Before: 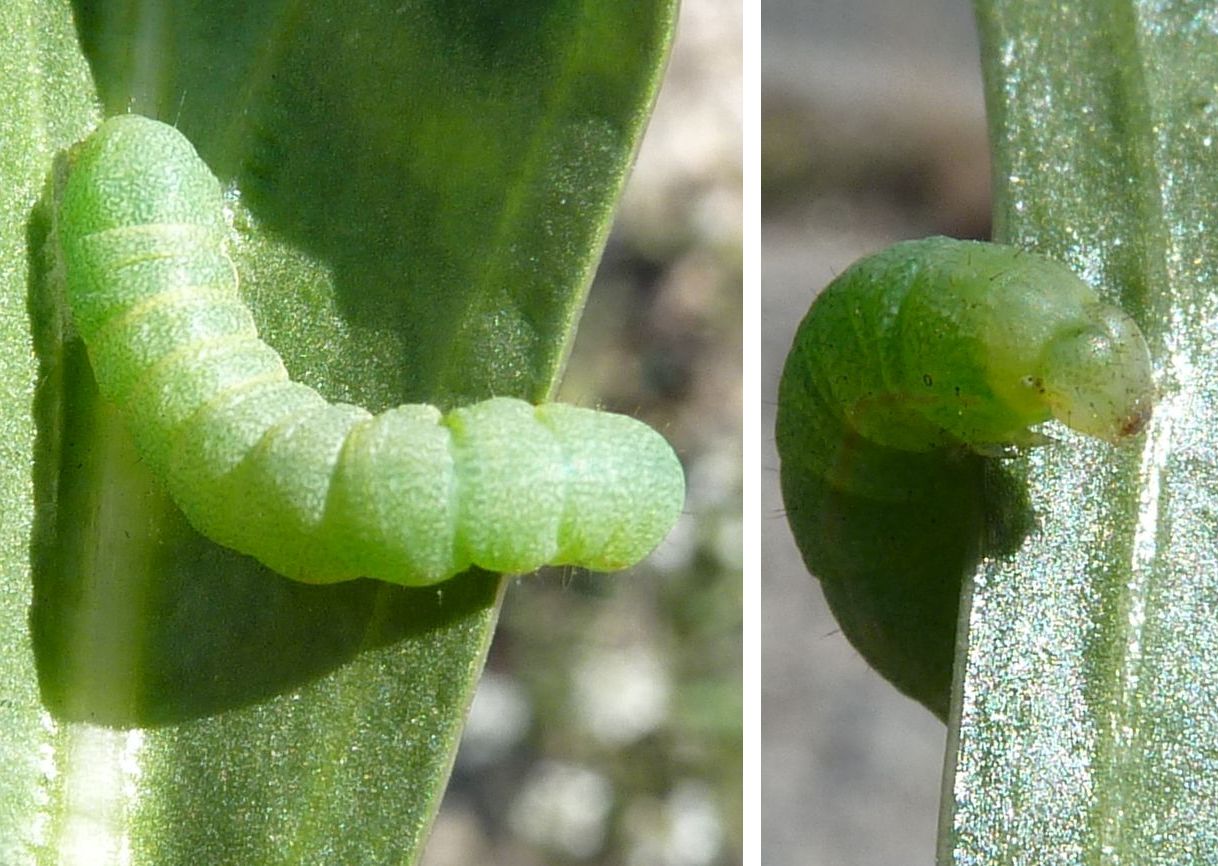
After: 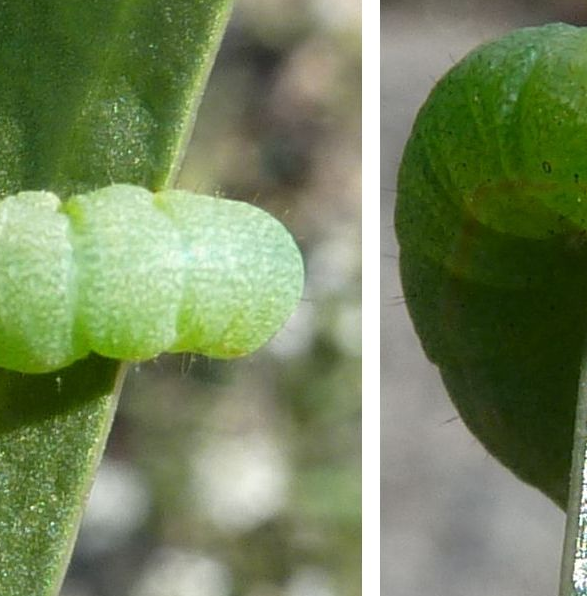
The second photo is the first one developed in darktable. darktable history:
tone equalizer: edges refinement/feathering 500, mask exposure compensation -1.57 EV, preserve details no
crop: left 31.338%, top 24.697%, right 20.446%, bottom 6.477%
